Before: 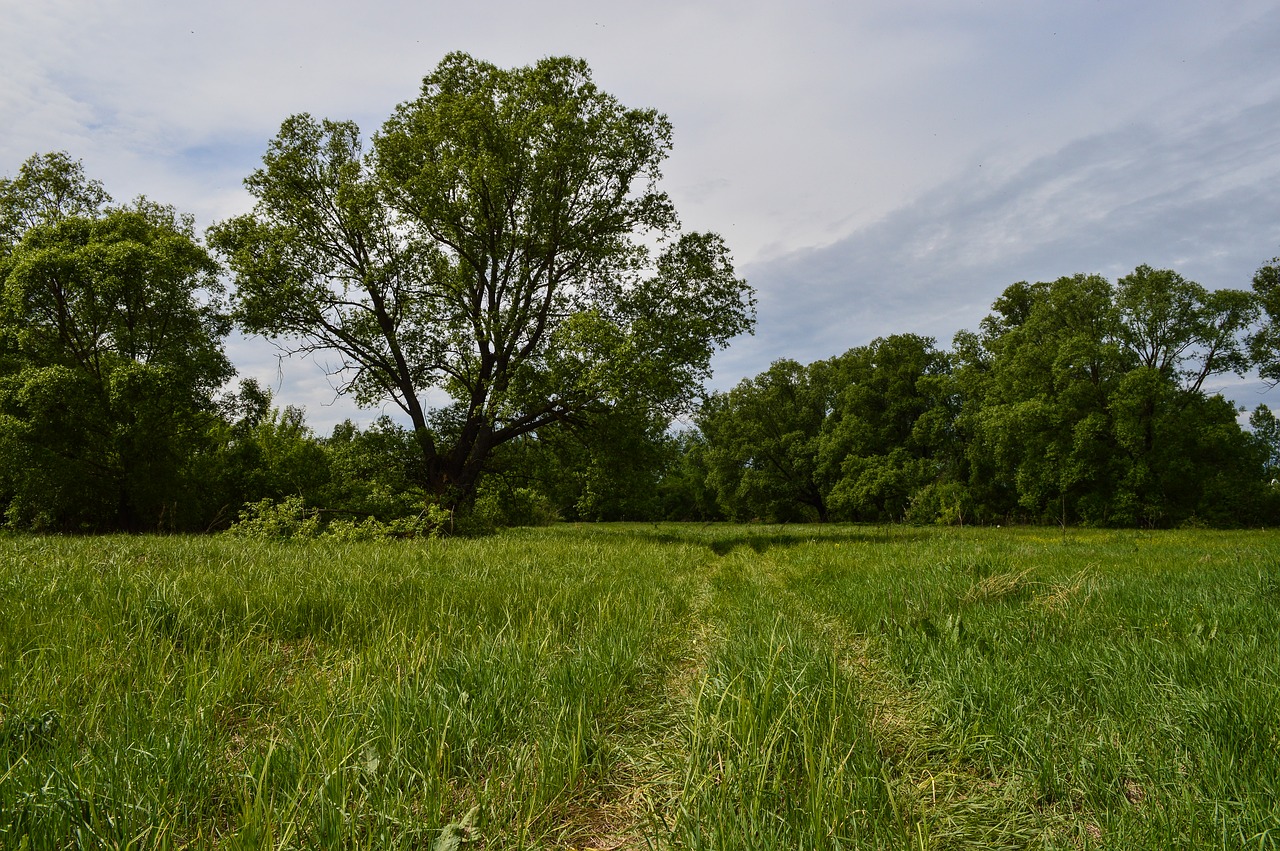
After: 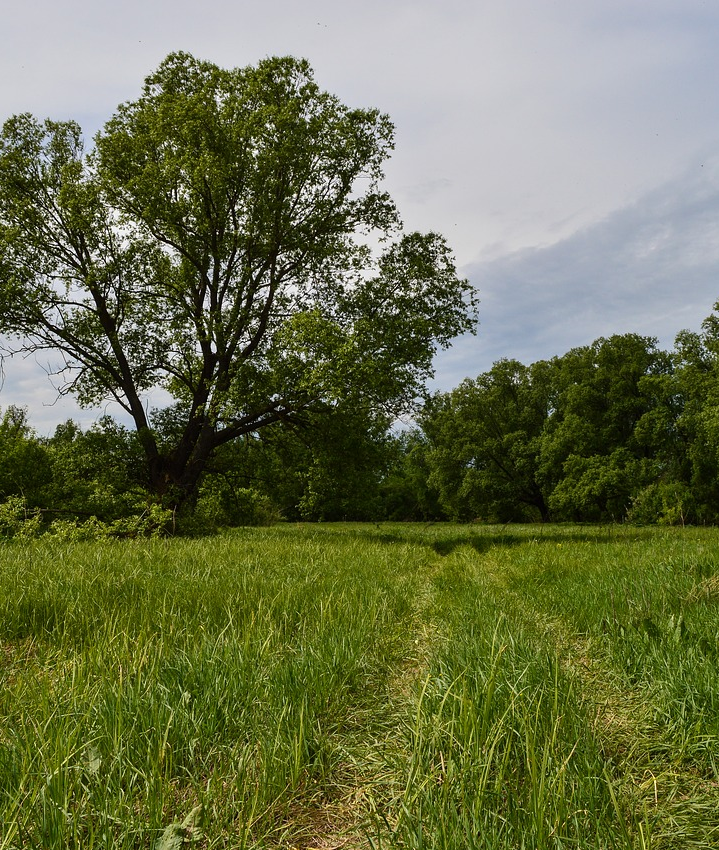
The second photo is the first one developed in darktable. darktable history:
crop: left 21.771%, right 22.046%, bottom 0.006%
